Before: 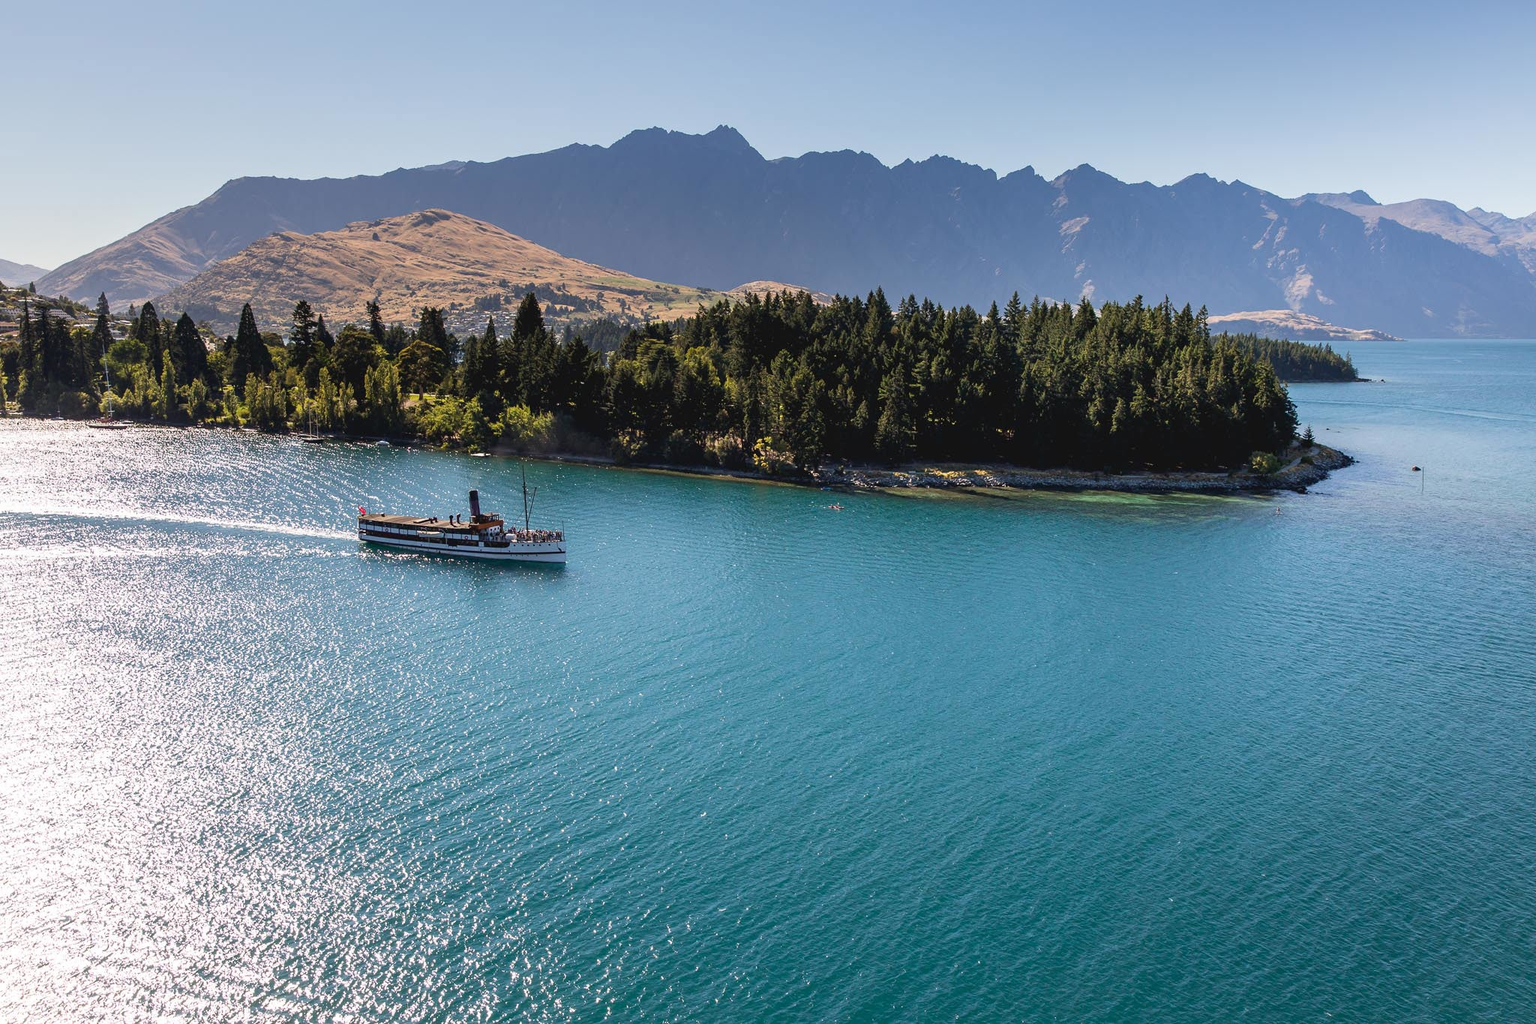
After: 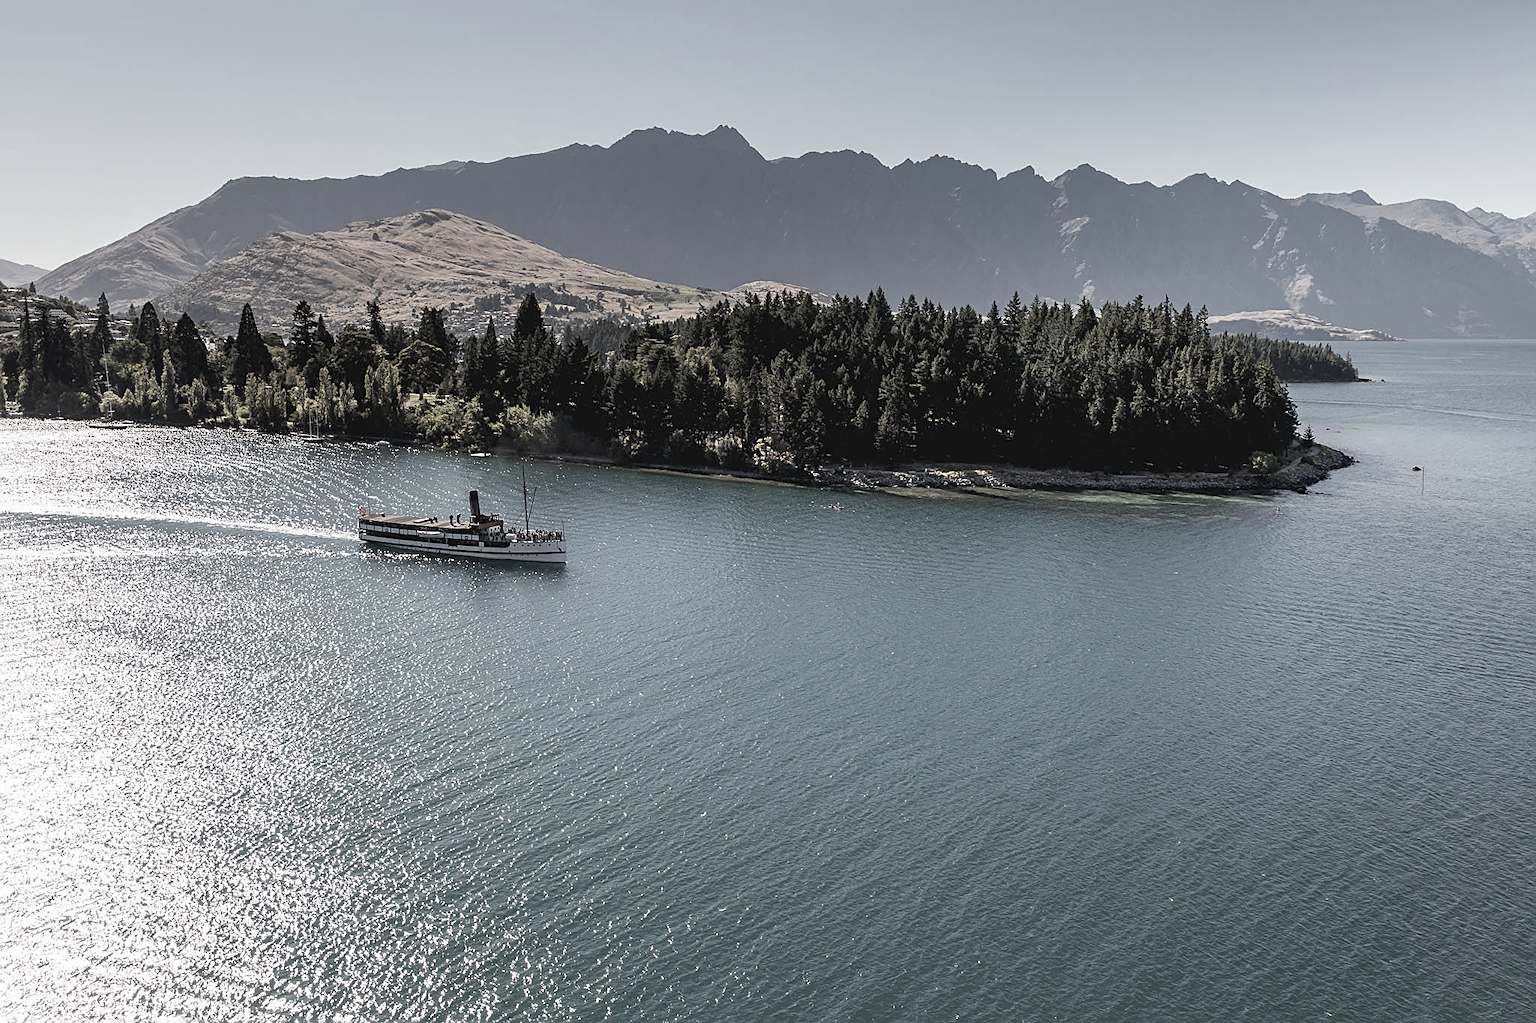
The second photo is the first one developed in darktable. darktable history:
color zones: curves: ch1 [(0, 0.153) (0.143, 0.15) (0.286, 0.151) (0.429, 0.152) (0.571, 0.152) (0.714, 0.151) (0.857, 0.151) (1, 0.153)]
sharpen: on, module defaults
